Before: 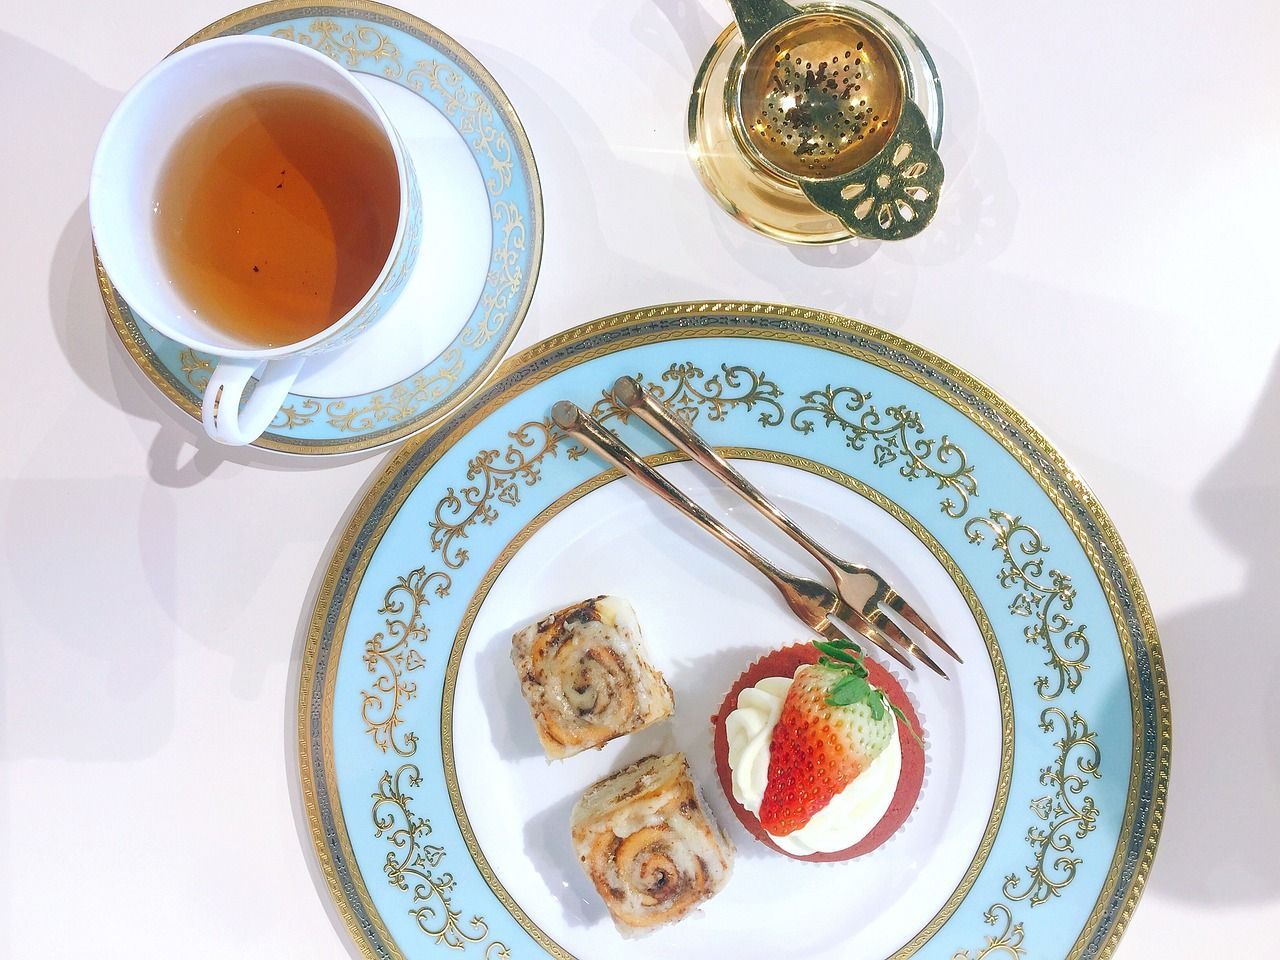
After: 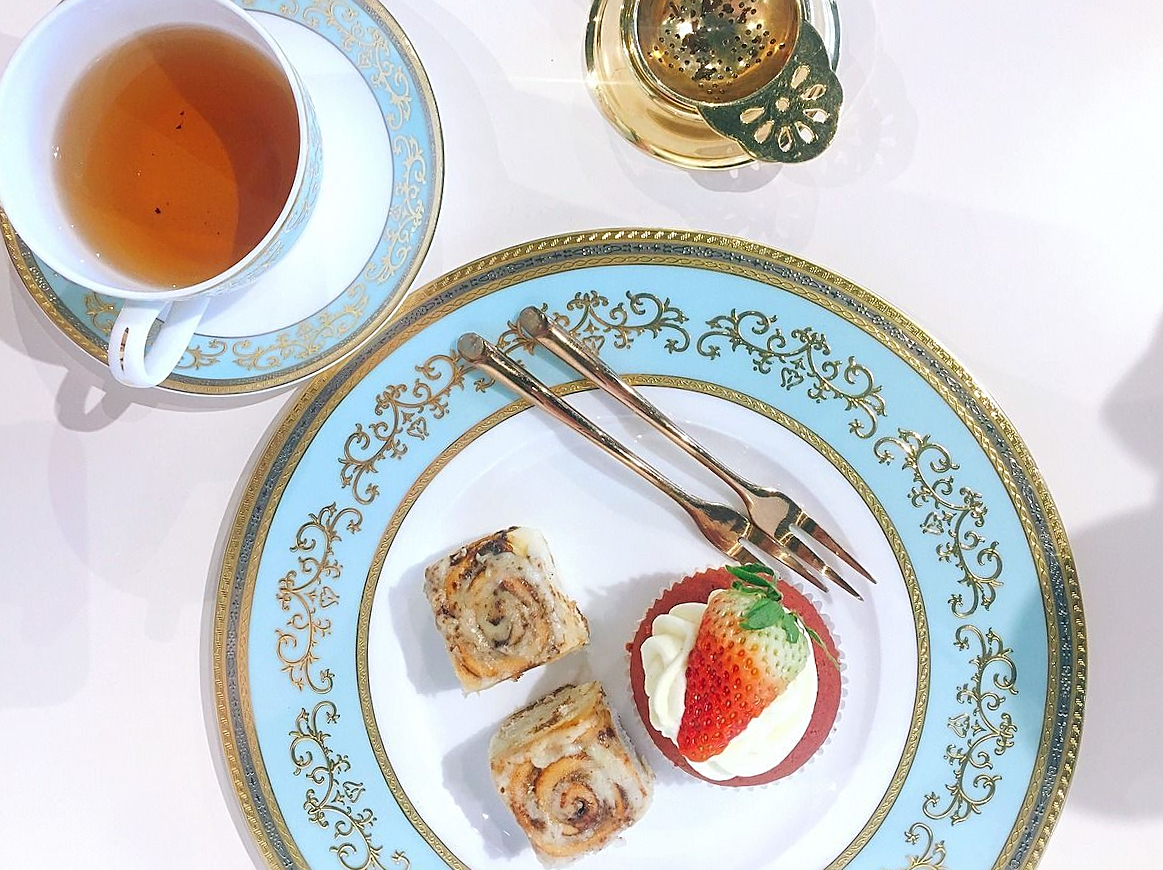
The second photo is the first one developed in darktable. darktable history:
crop and rotate: angle 1.72°, left 5.493%, top 5.677%
sharpen: on, module defaults
